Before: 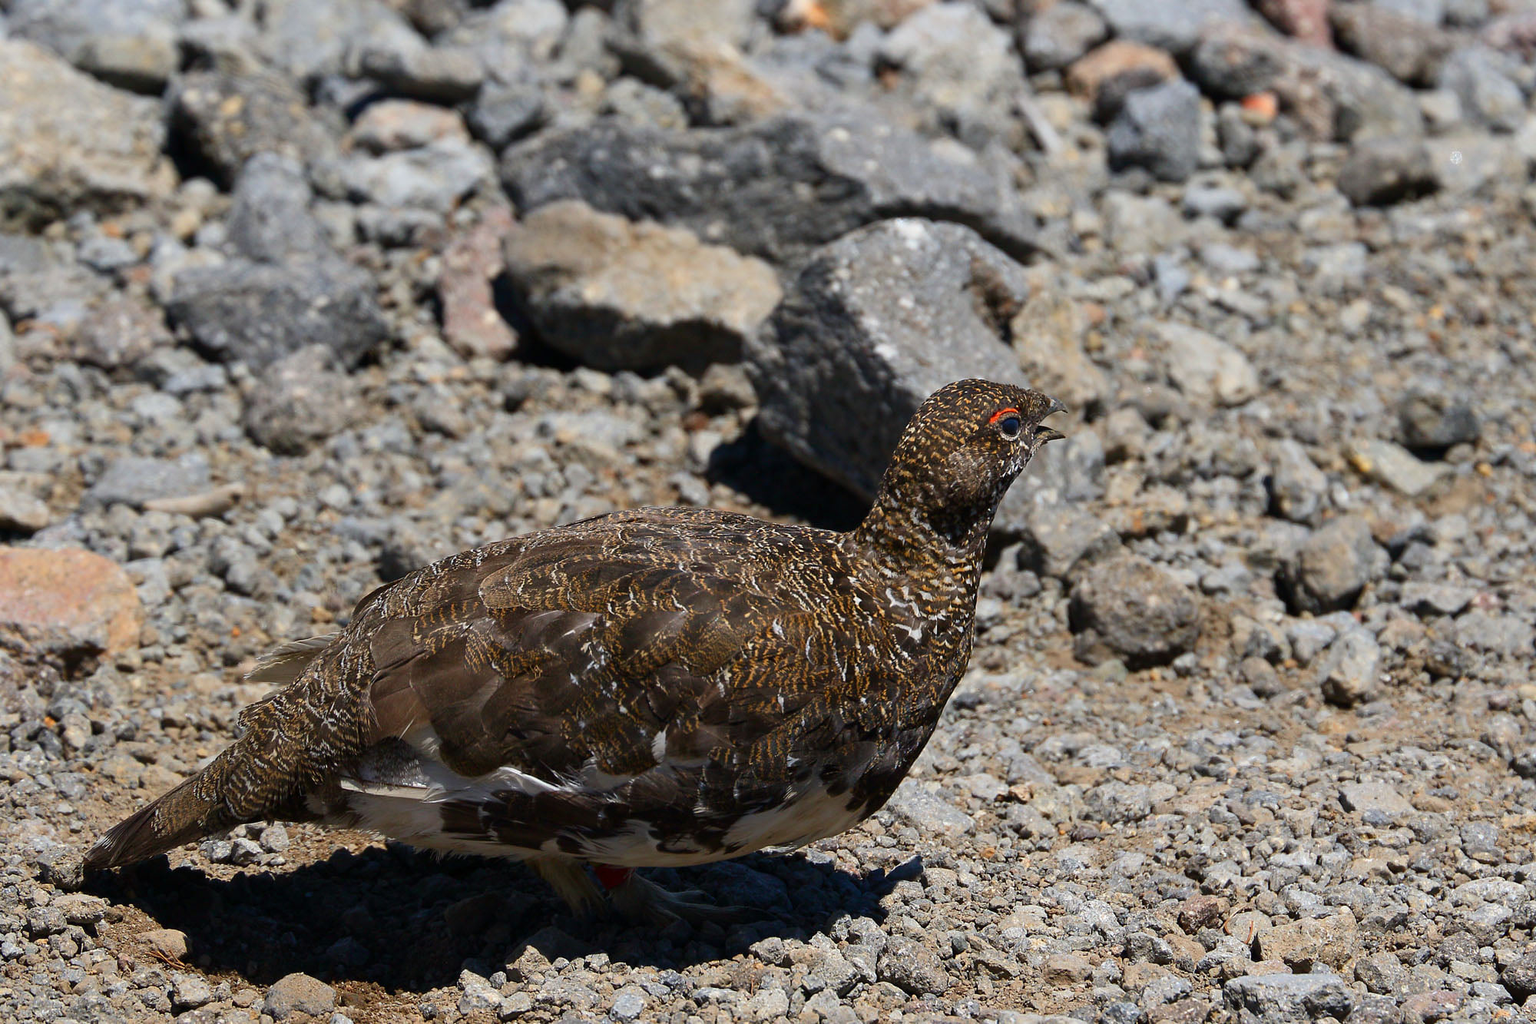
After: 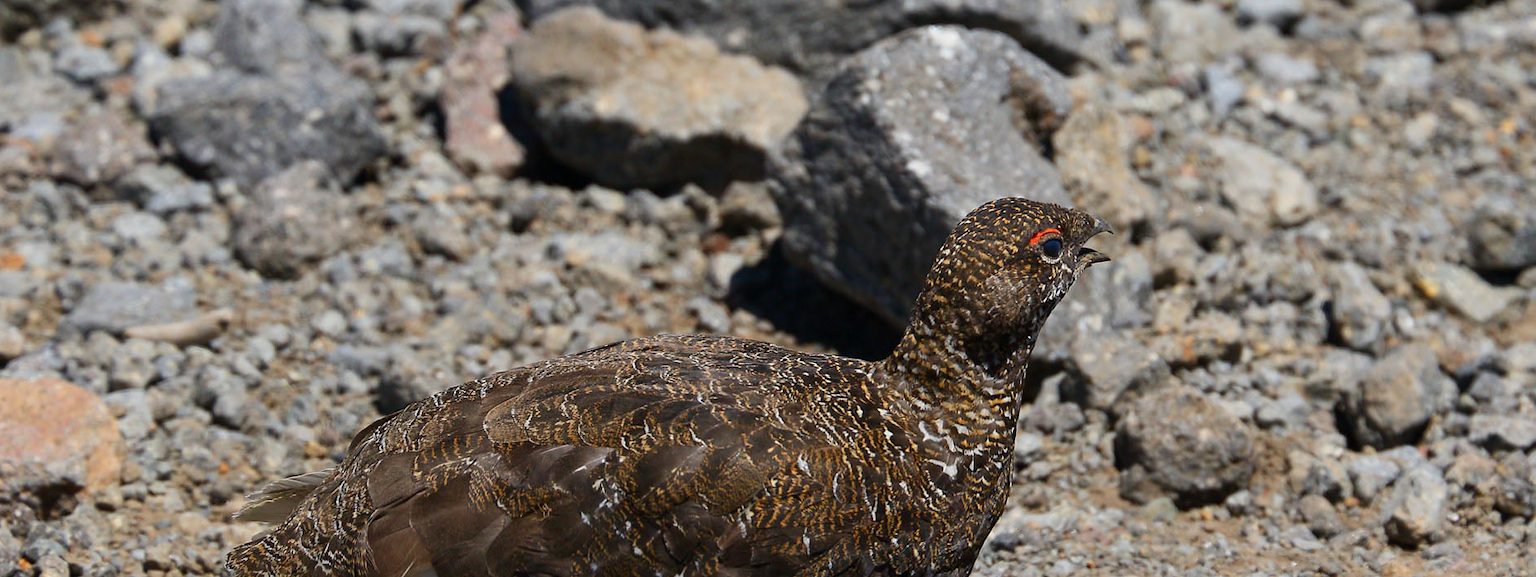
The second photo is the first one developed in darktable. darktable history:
crop: left 1.75%, top 19.033%, right 4.712%, bottom 28.189%
